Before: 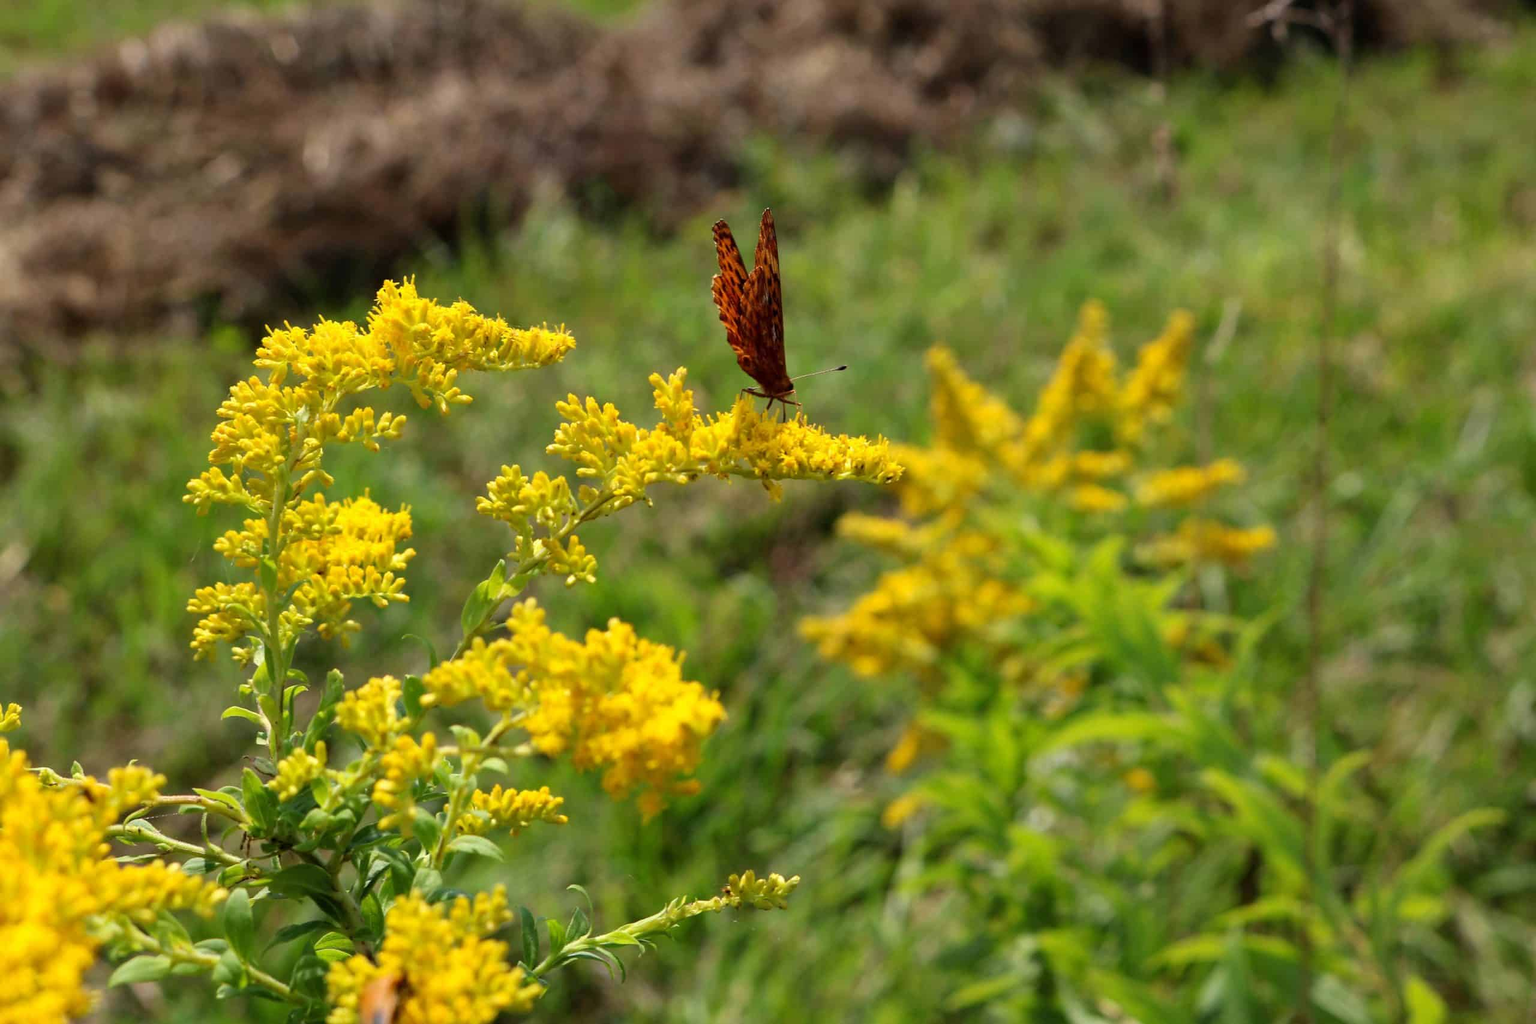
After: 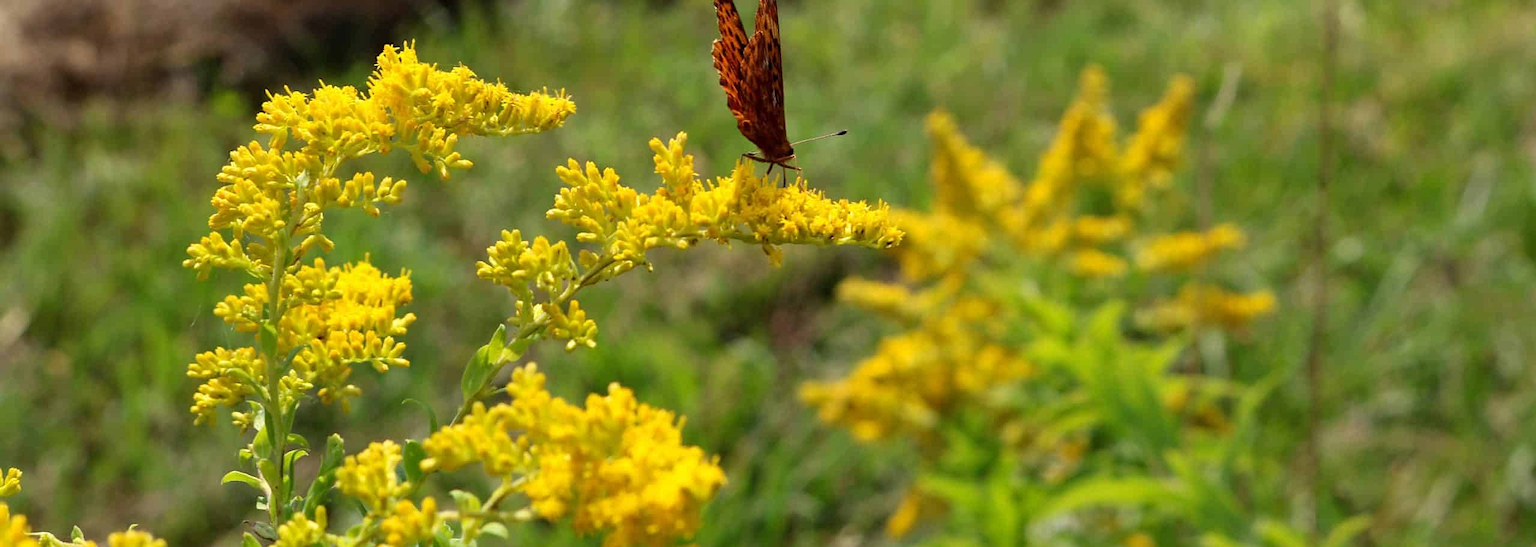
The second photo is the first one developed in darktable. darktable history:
crop and rotate: top 23.043%, bottom 23.437%
sharpen: radius 1.272, amount 0.305, threshold 0
